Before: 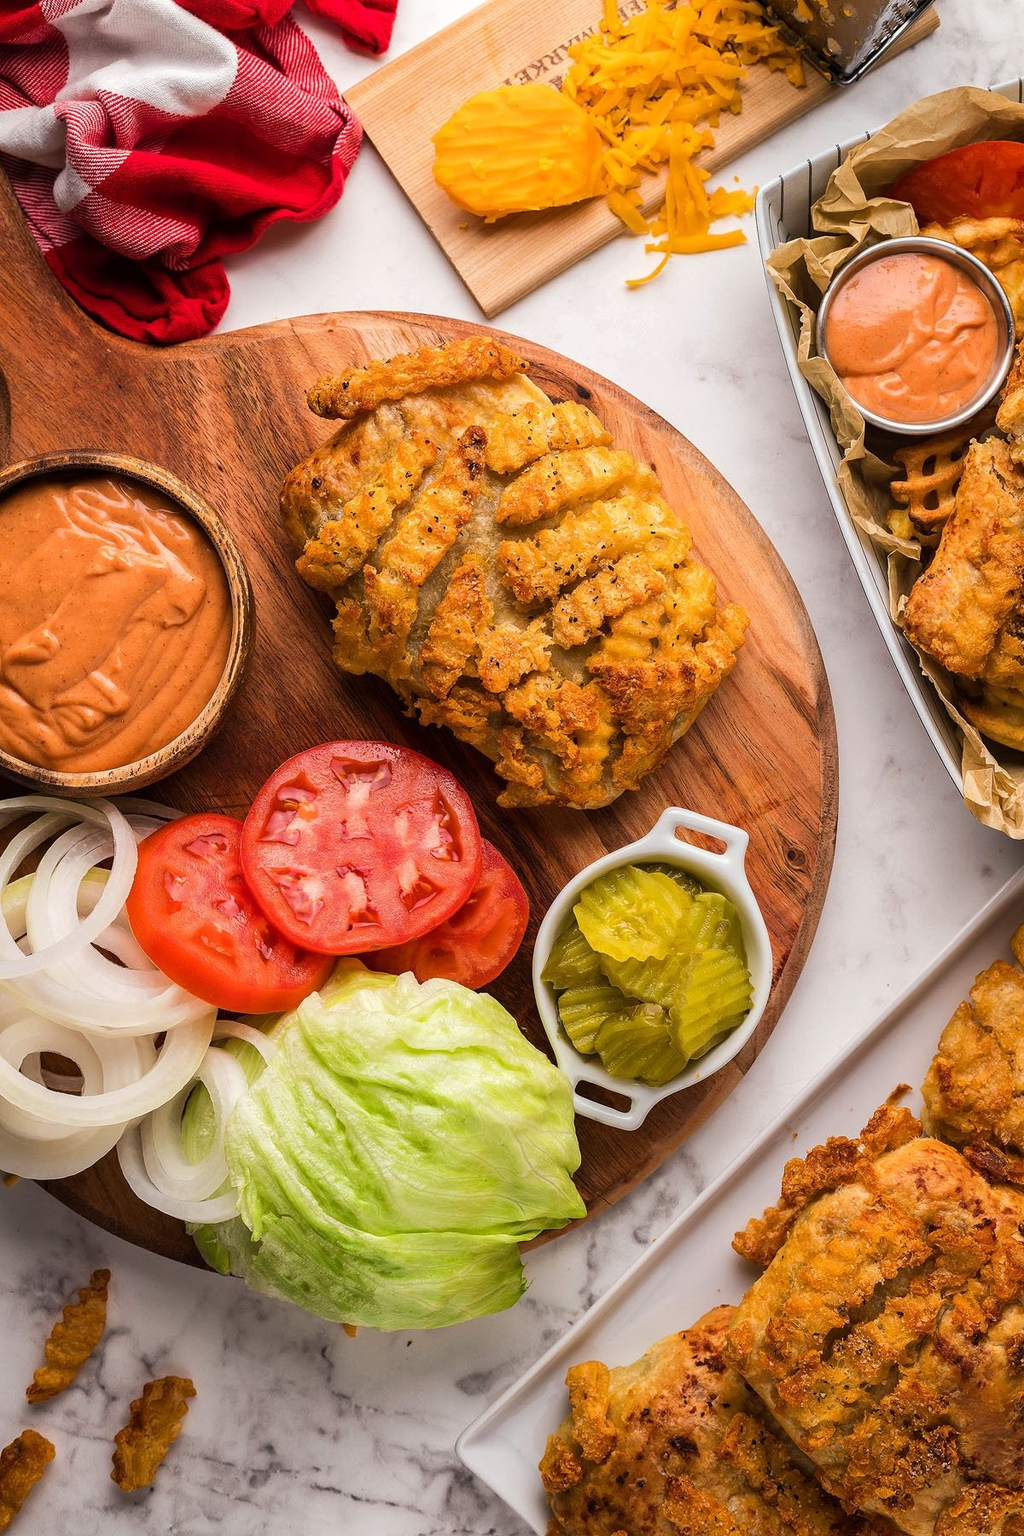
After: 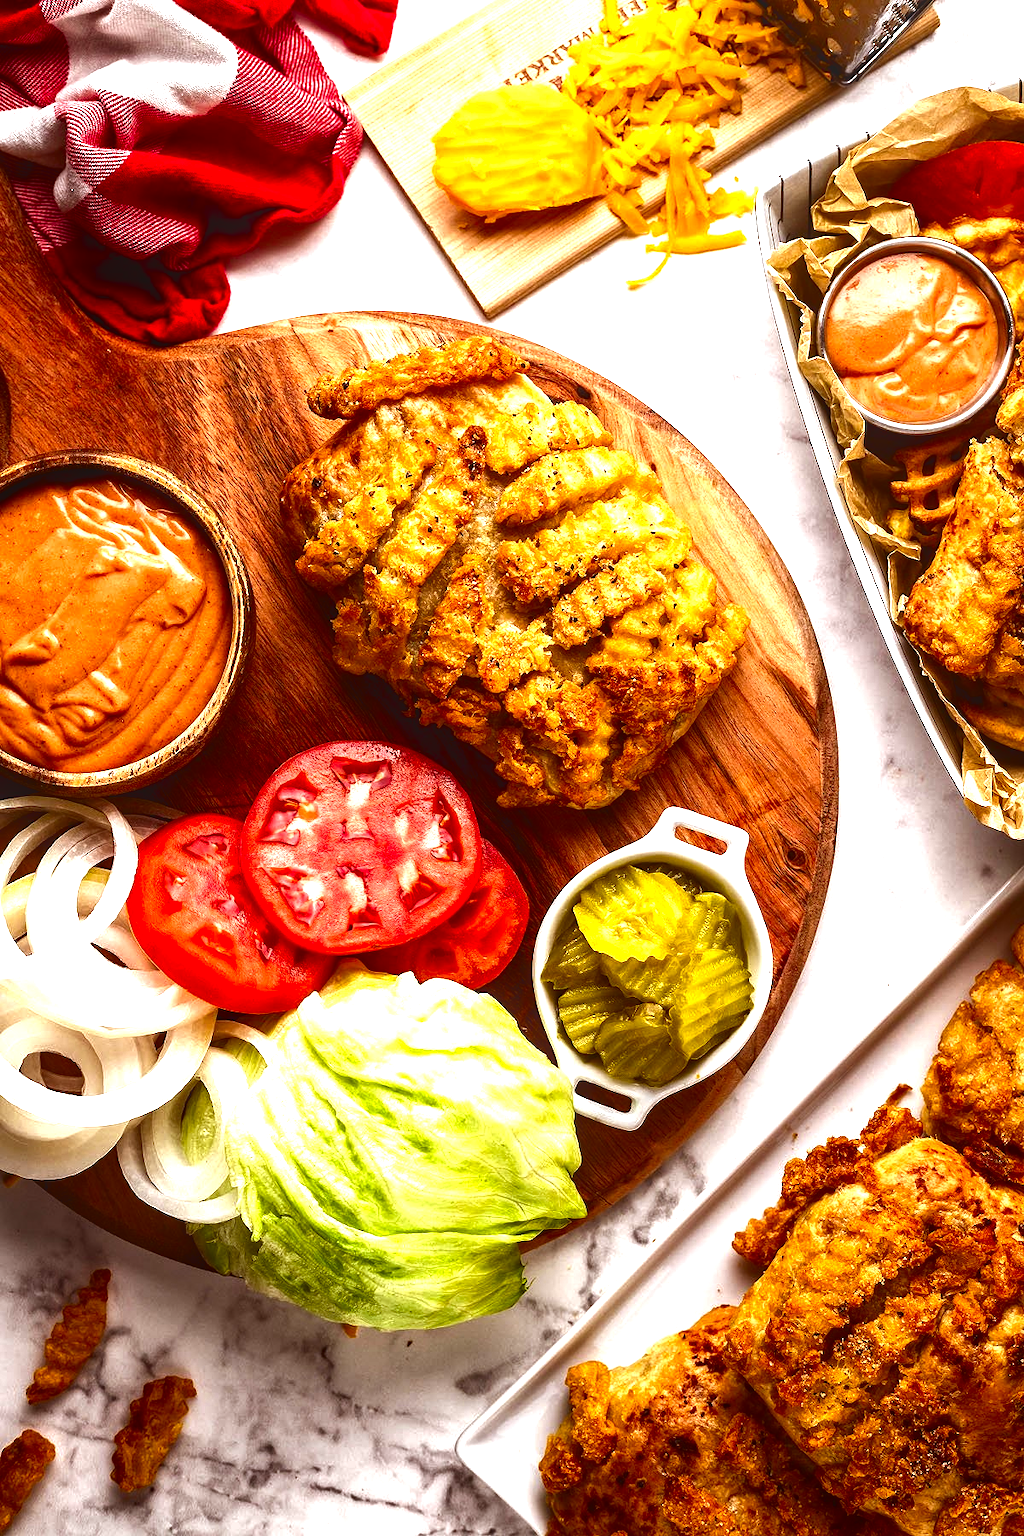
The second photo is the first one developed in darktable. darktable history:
rgb levels: mode RGB, independent channels, levels [[0, 0.5, 1], [0, 0.521, 1], [0, 0.536, 1]]
exposure: black level correction 0, exposure 1.1 EV, compensate exposure bias true, compensate highlight preservation false
local contrast: detail 110%
contrast brightness saturation: brightness -0.52
